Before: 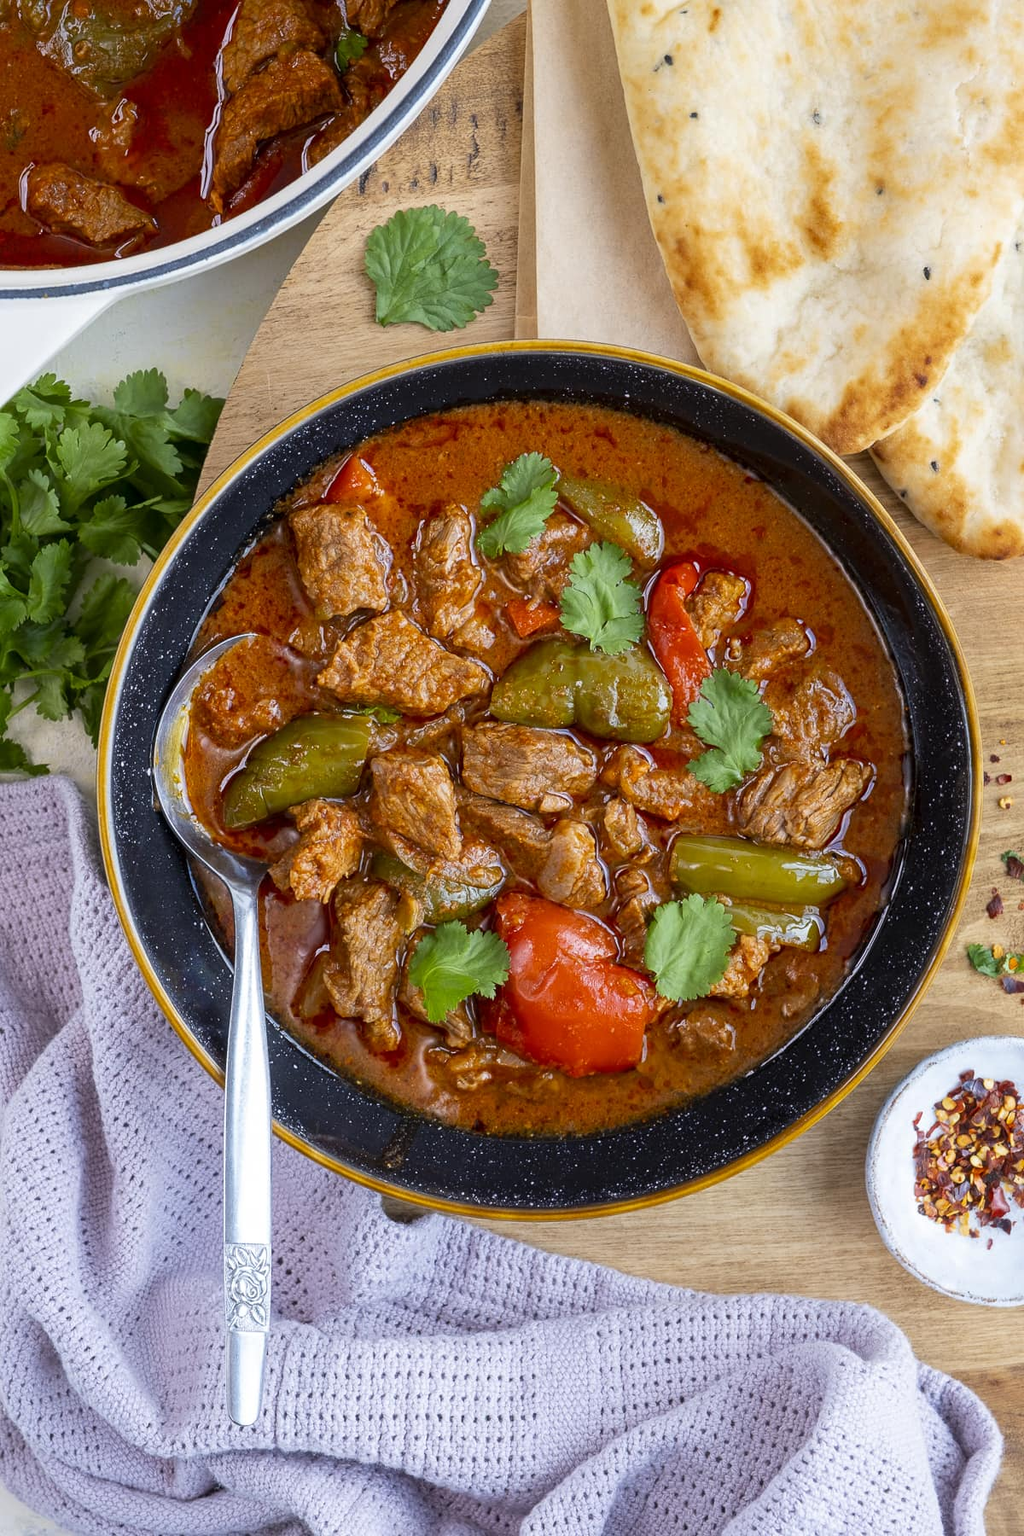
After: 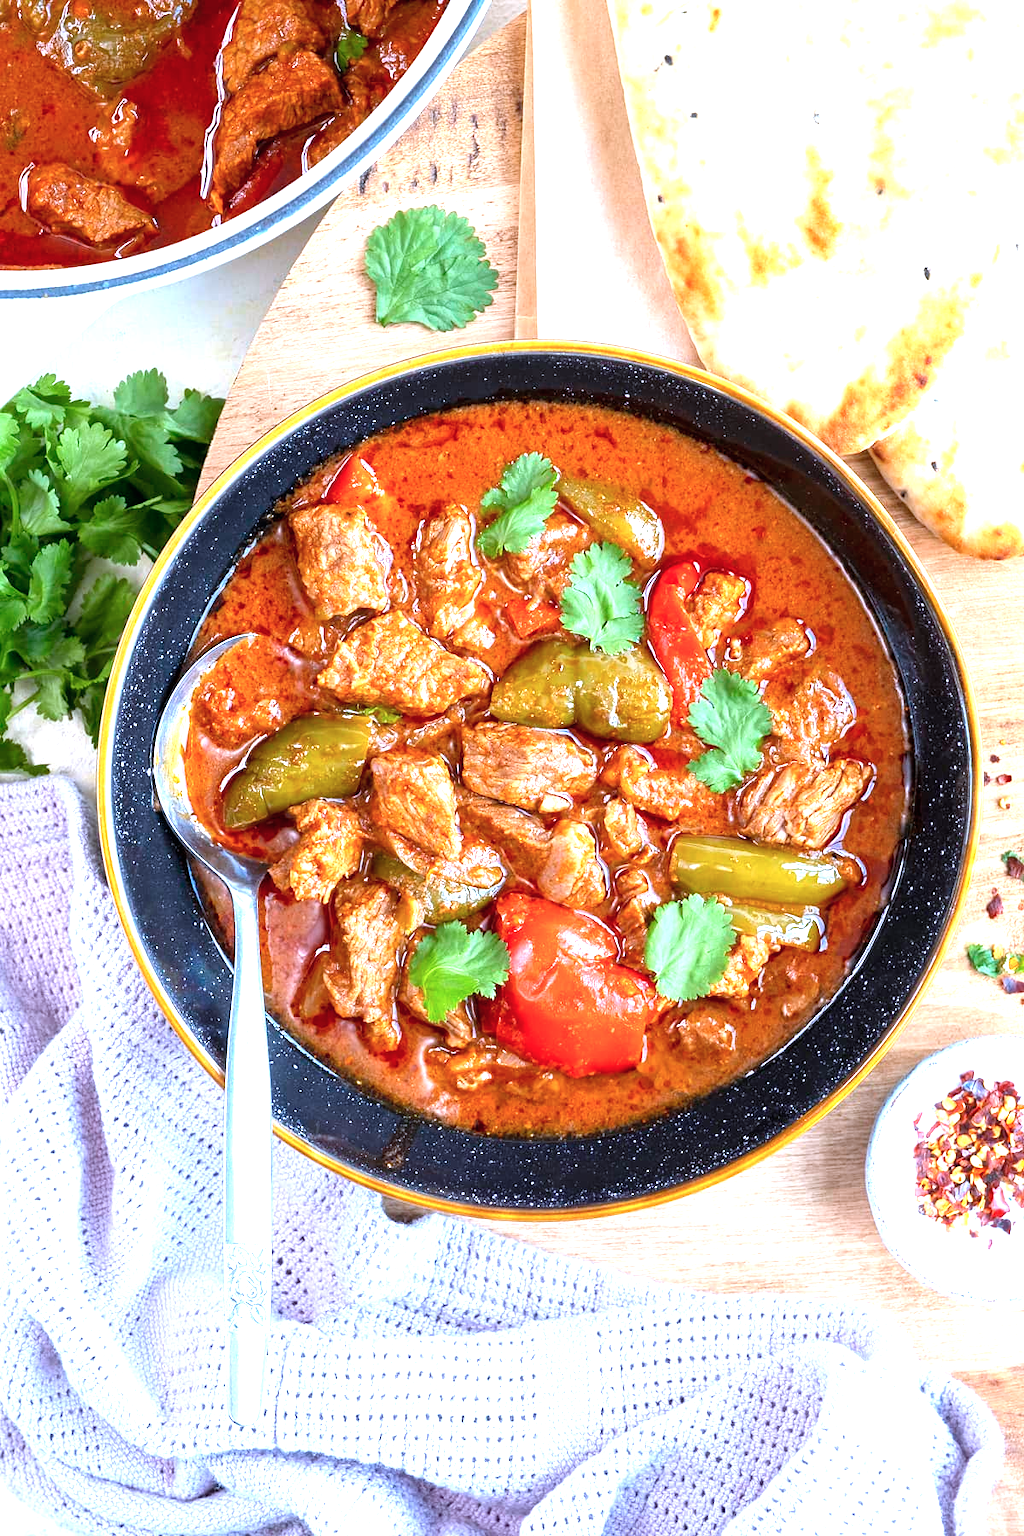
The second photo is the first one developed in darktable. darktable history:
color correction: highlights a* -2.24, highlights b* -18.1
exposure: black level correction 0, exposure 1.45 EV, compensate exposure bias true, compensate highlight preservation false
